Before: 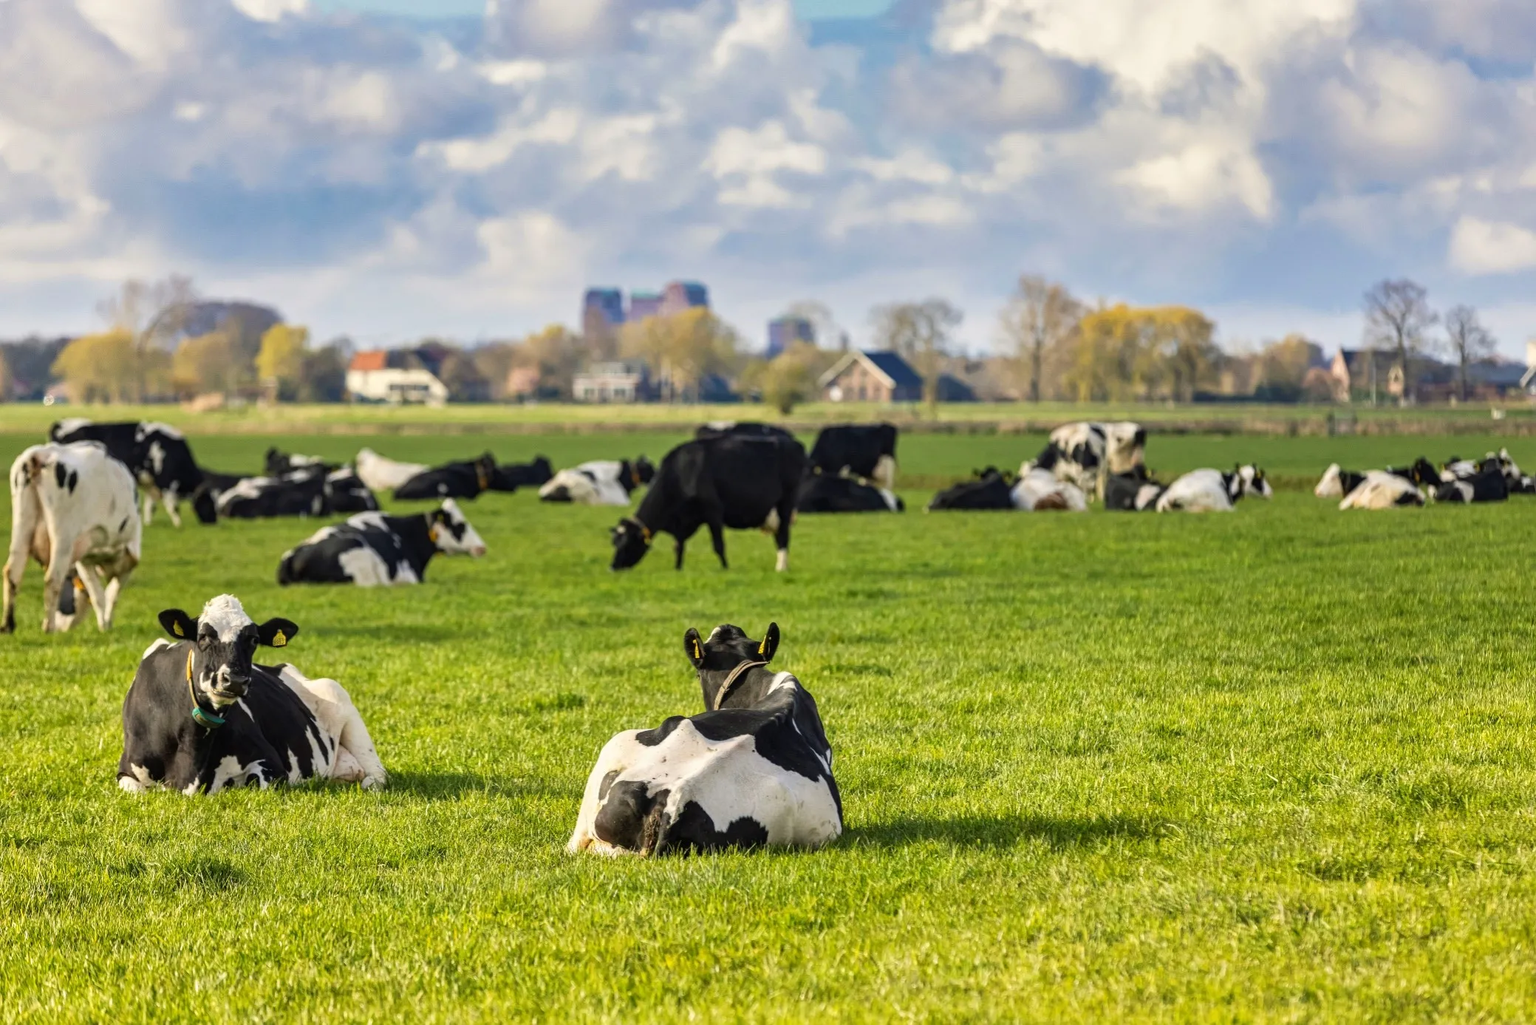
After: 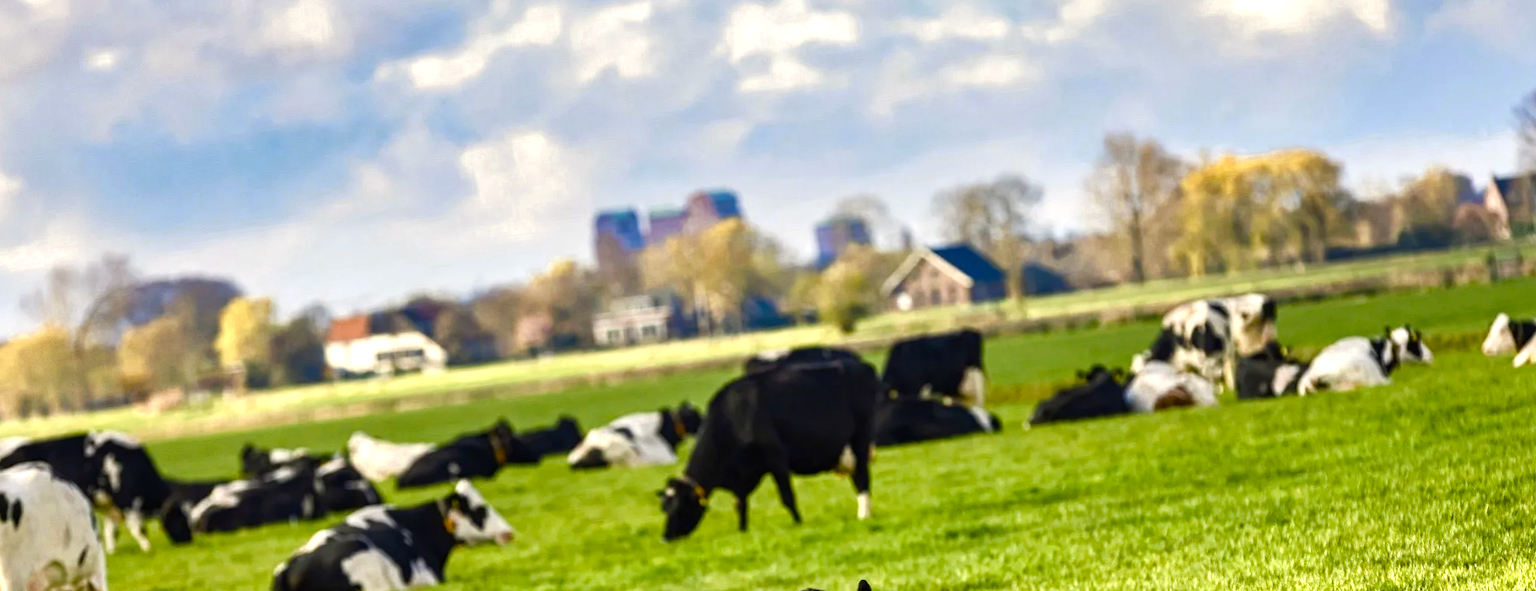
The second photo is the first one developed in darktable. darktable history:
contrast brightness saturation: saturation -0.05
rotate and perspective: rotation -6.83°, automatic cropping off
crop: left 7.036%, top 18.398%, right 14.379%, bottom 40.043%
color zones: curves: ch0 [(0, 0.485) (0.178, 0.476) (0.261, 0.623) (0.411, 0.403) (0.708, 0.603) (0.934, 0.412)]; ch1 [(0.003, 0.485) (0.149, 0.496) (0.229, 0.584) (0.326, 0.551) (0.484, 0.262) (0.757, 0.643)]
color balance rgb: perceptual saturation grading › highlights -29.58%, perceptual saturation grading › mid-tones 29.47%, perceptual saturation grading › shadows 59.73%, perceptual brilliance grading › global brilliance -17.79%, perceptual brilliance grading › highlights 28.73%, global vibrance 15.44%
white balance: red 1.009, blue 0.985
